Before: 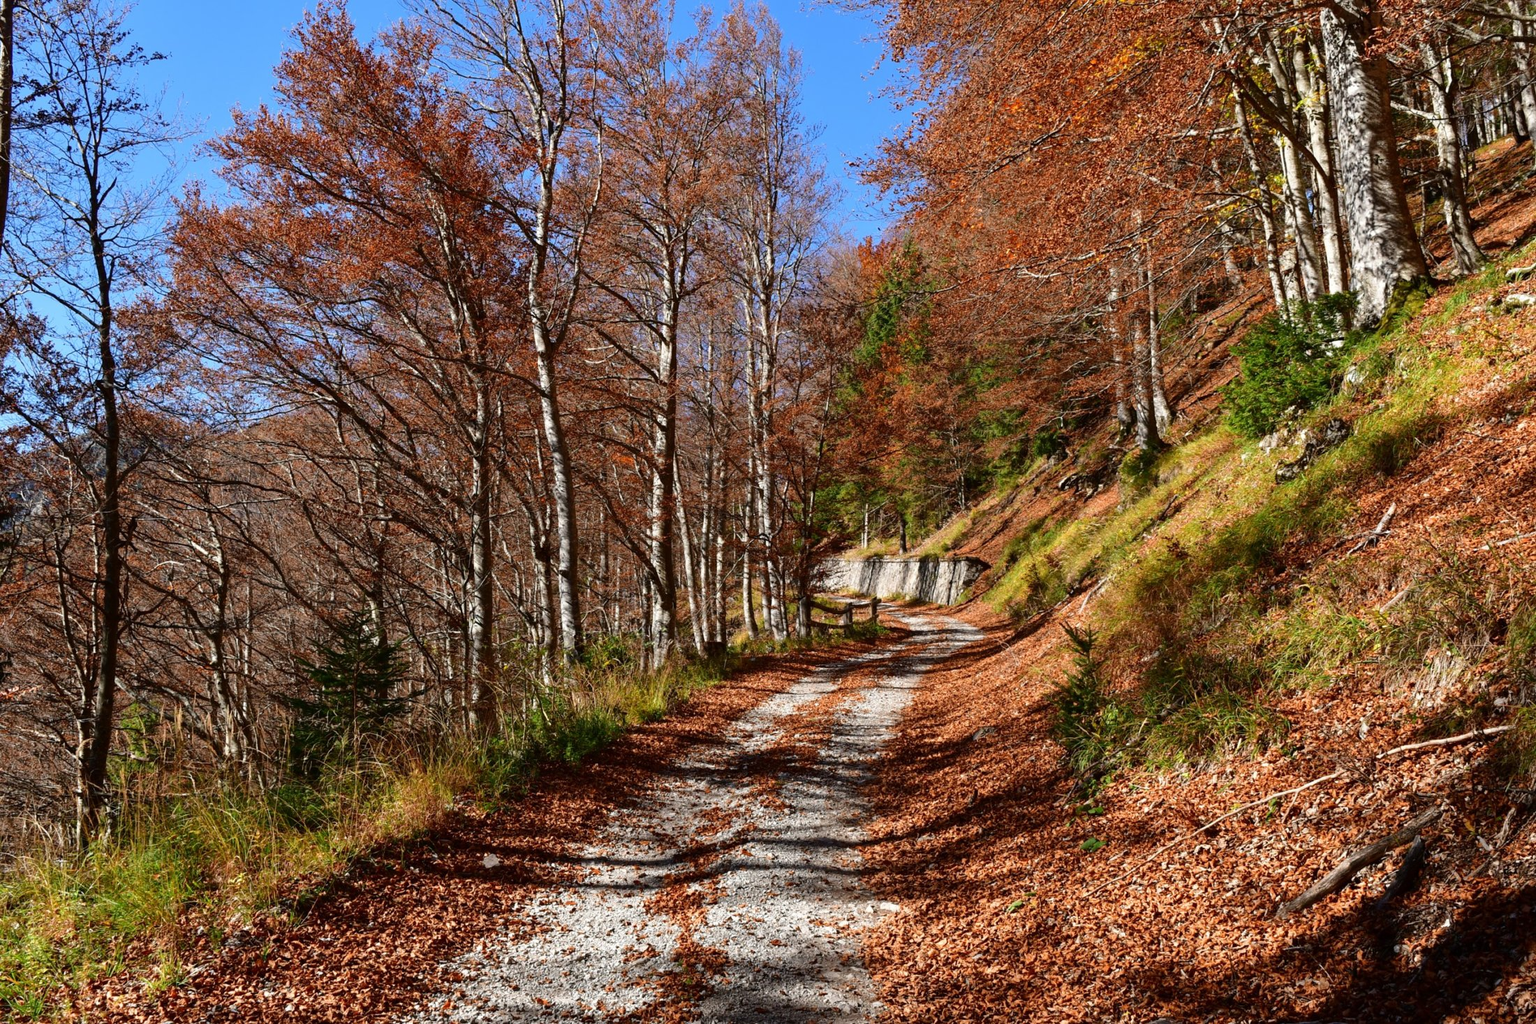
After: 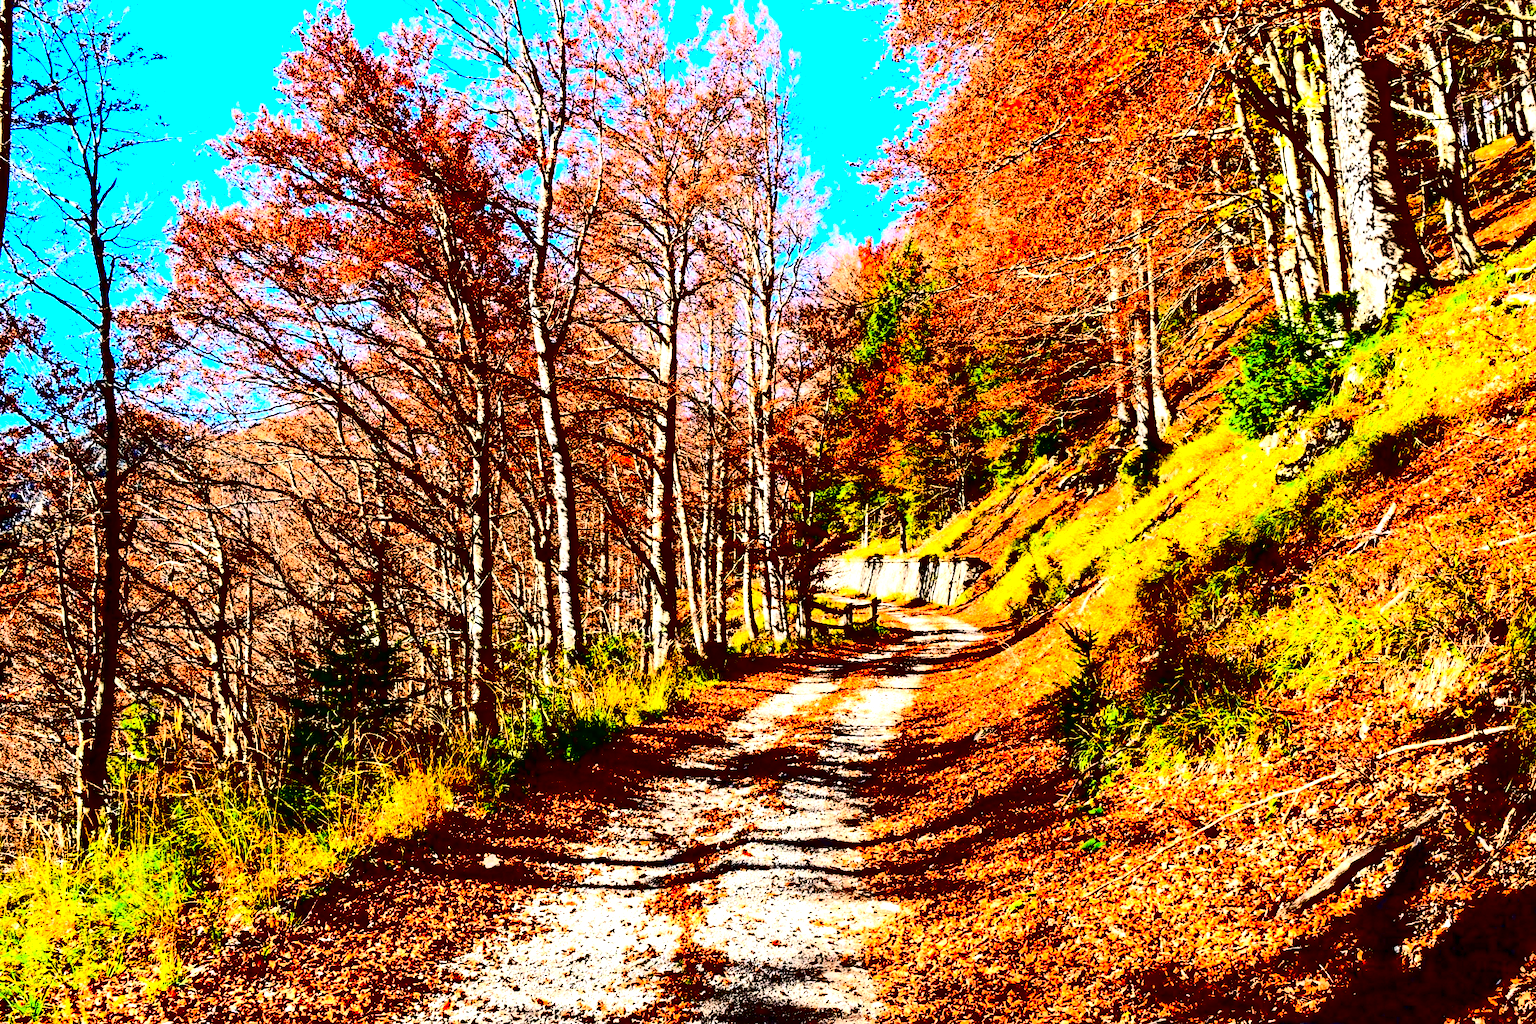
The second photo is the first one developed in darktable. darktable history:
contrast brightness saturation: contrast 0.77, brightness -1, saturation 1
exposure: black level correction 0, exposure 1.675 EV, compensate exposure bias true, compensate highlight preservation false
